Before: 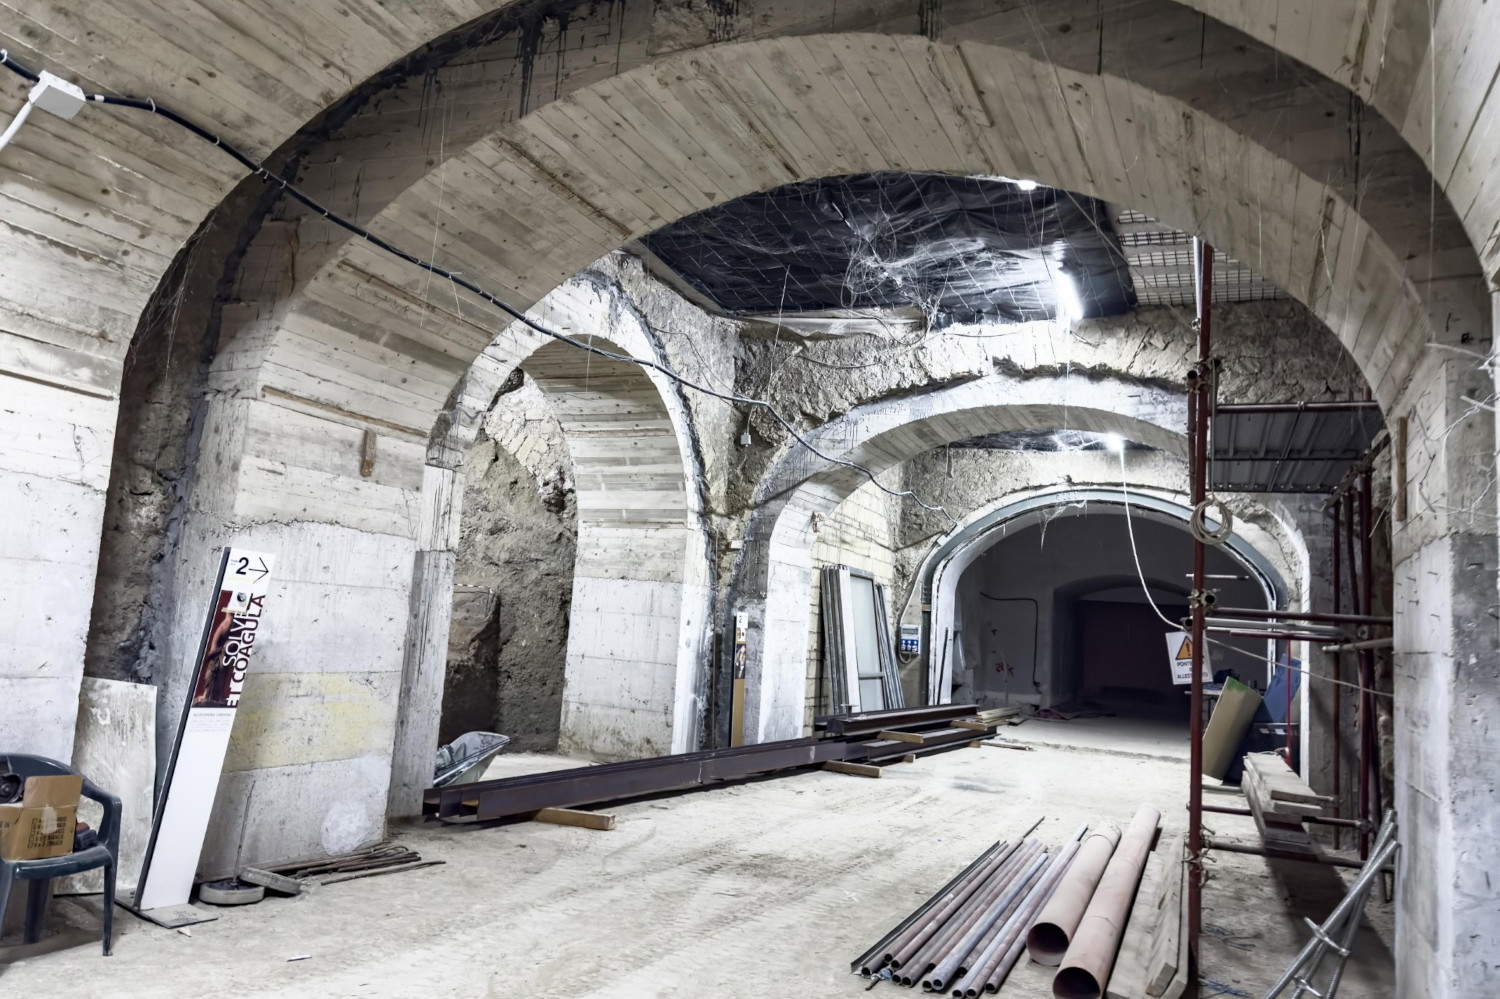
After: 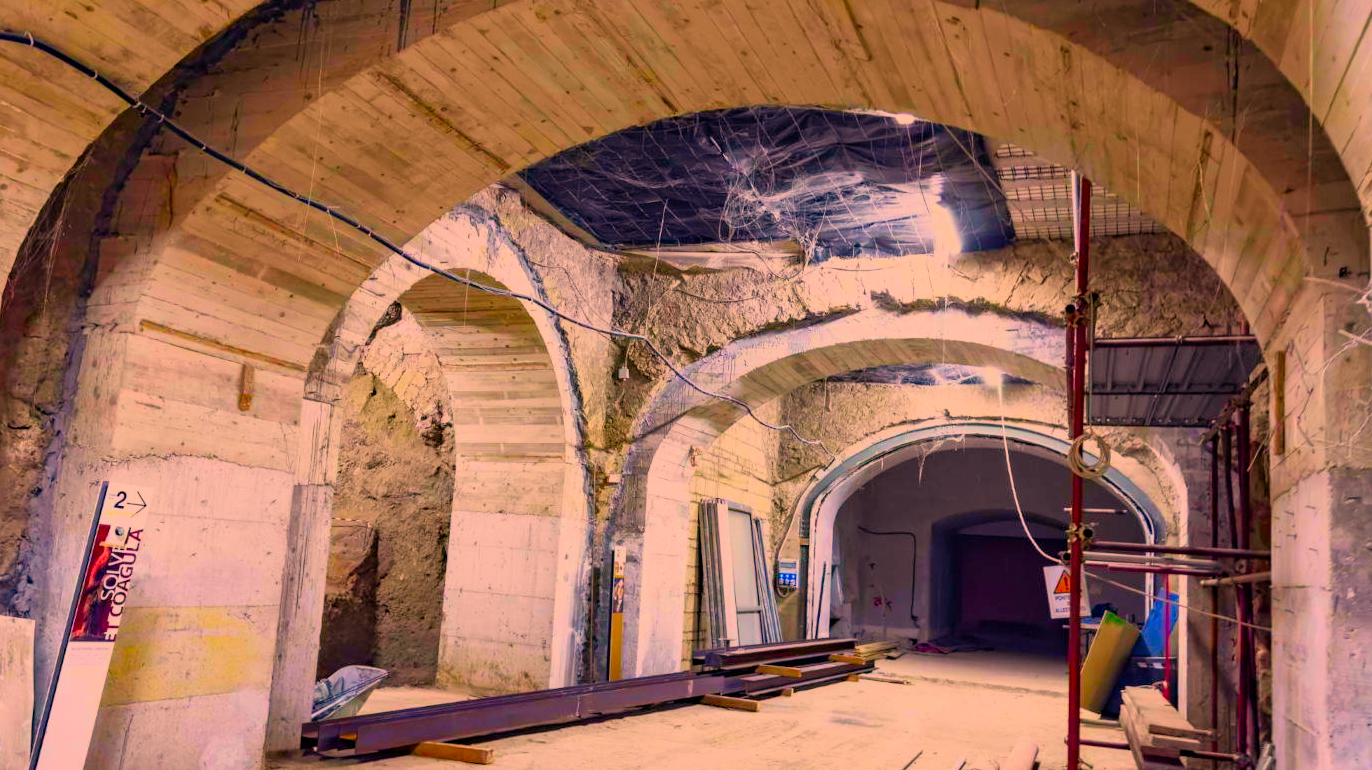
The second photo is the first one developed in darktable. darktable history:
white balance: red 1.127, blue 0.943
crop: left 8.155%, top 6.611%, bottom 15.385%
color correction: saturation 3
filmic rgb: middle gray luminance 18.42%, black relative exposure -10.5 EV, white relative exposure 3.4 EV, threshold 6 EV, target black luminance 0%, hardness 6.03, latitude 99%, contrast 0.847, shadows ↔ highlights balance 0.505%, add noise in highlights 0, preserve chrominance max RGB, color science v3 (2019), use custom middle-gray values true, iterations of high-quality reconstruction 0, contrast in highlights soft, enable highlight reconstruction true
